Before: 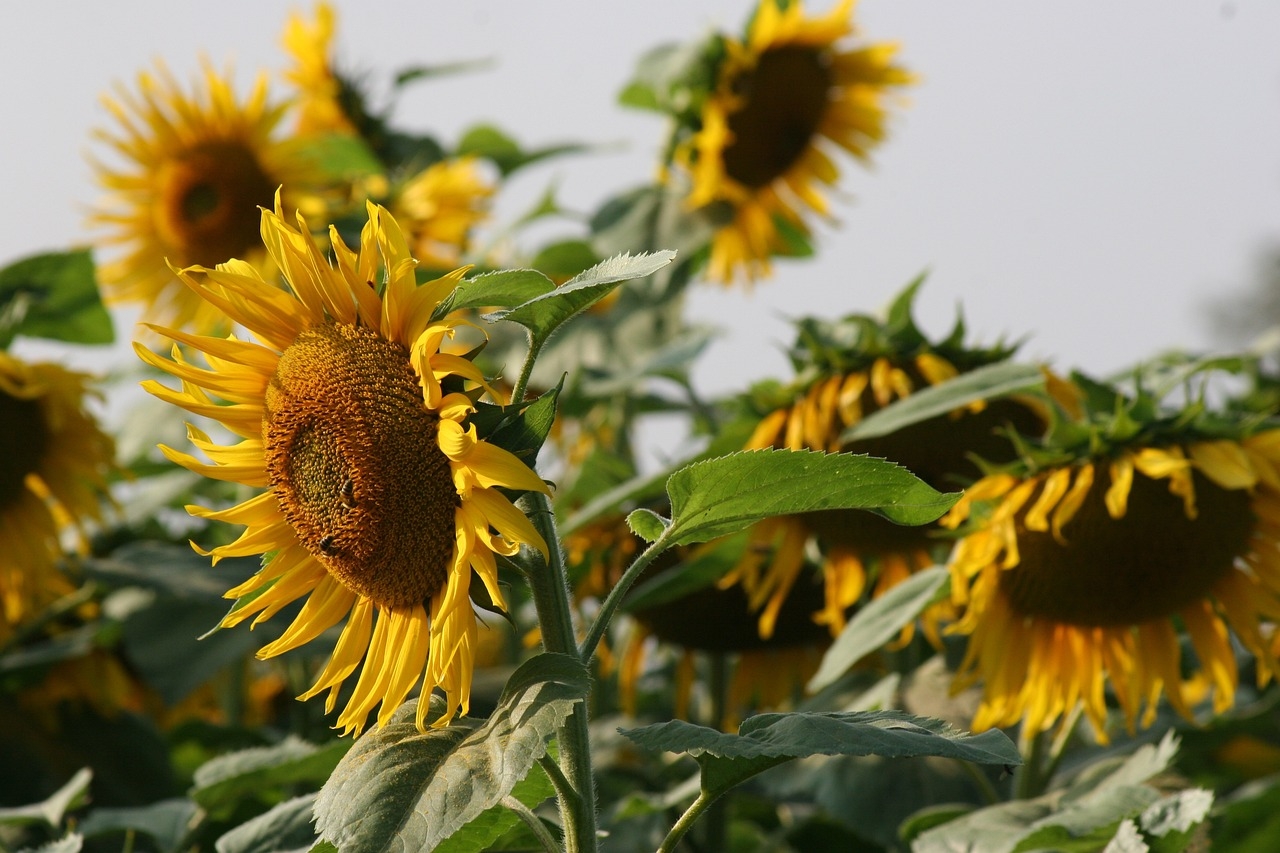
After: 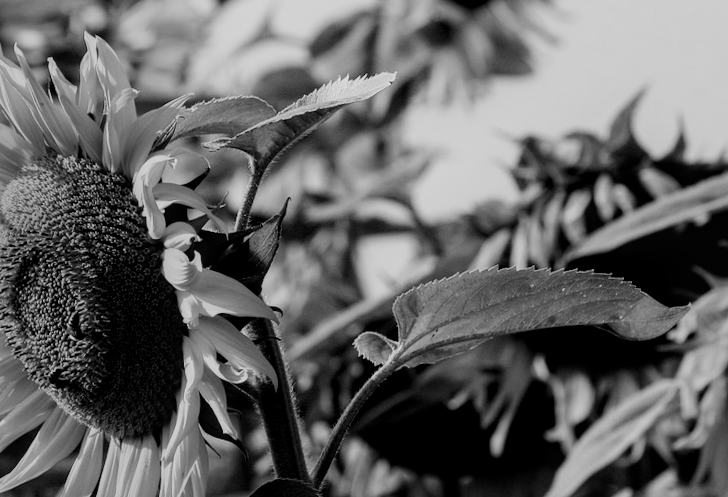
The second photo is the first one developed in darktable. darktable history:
contrast brightness saturation: saturation -0.05
filmic rgb: black relative exposure -5 EV, hardness 2.88, contrast 1.4, highlights saturation mix -30%
crop and rotate: left 22.13%, top 22.054%, right 22.026%, bottom 22.102%
local contrast: on, module defaults
rotate and perspective: rotation -1.75°, automatic cropping off
white balance: red 0.967, blue 1.049
color balance rgb: perceptual saturation grading › global saturation 30%, global vibrance 20%
monochrome: size 1
